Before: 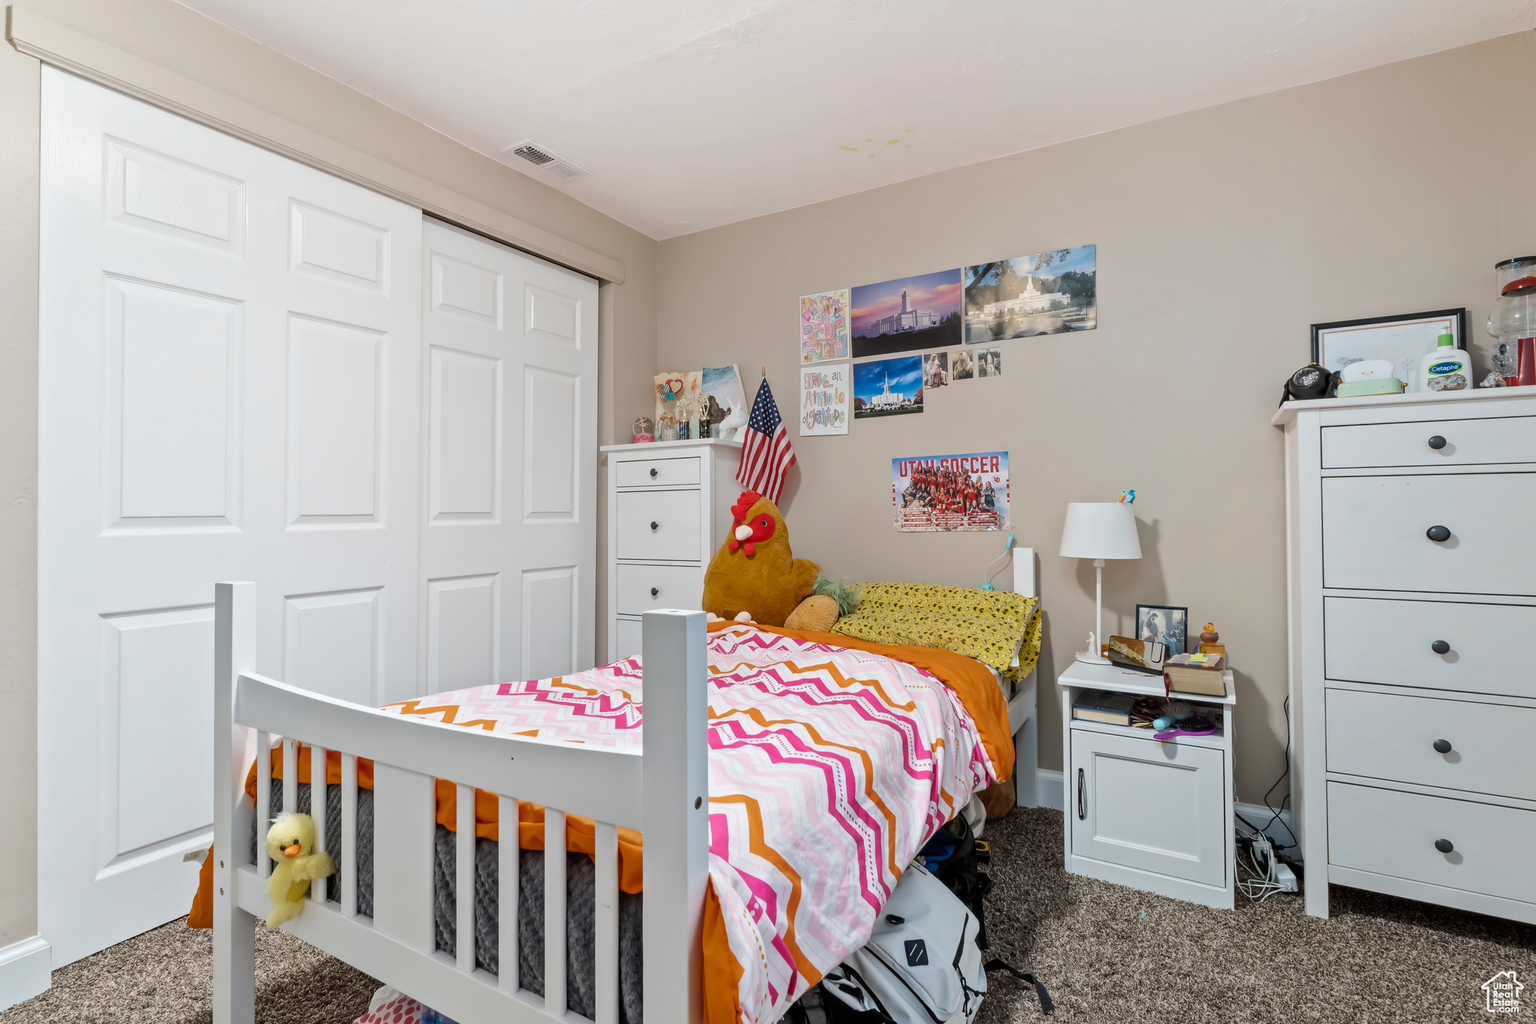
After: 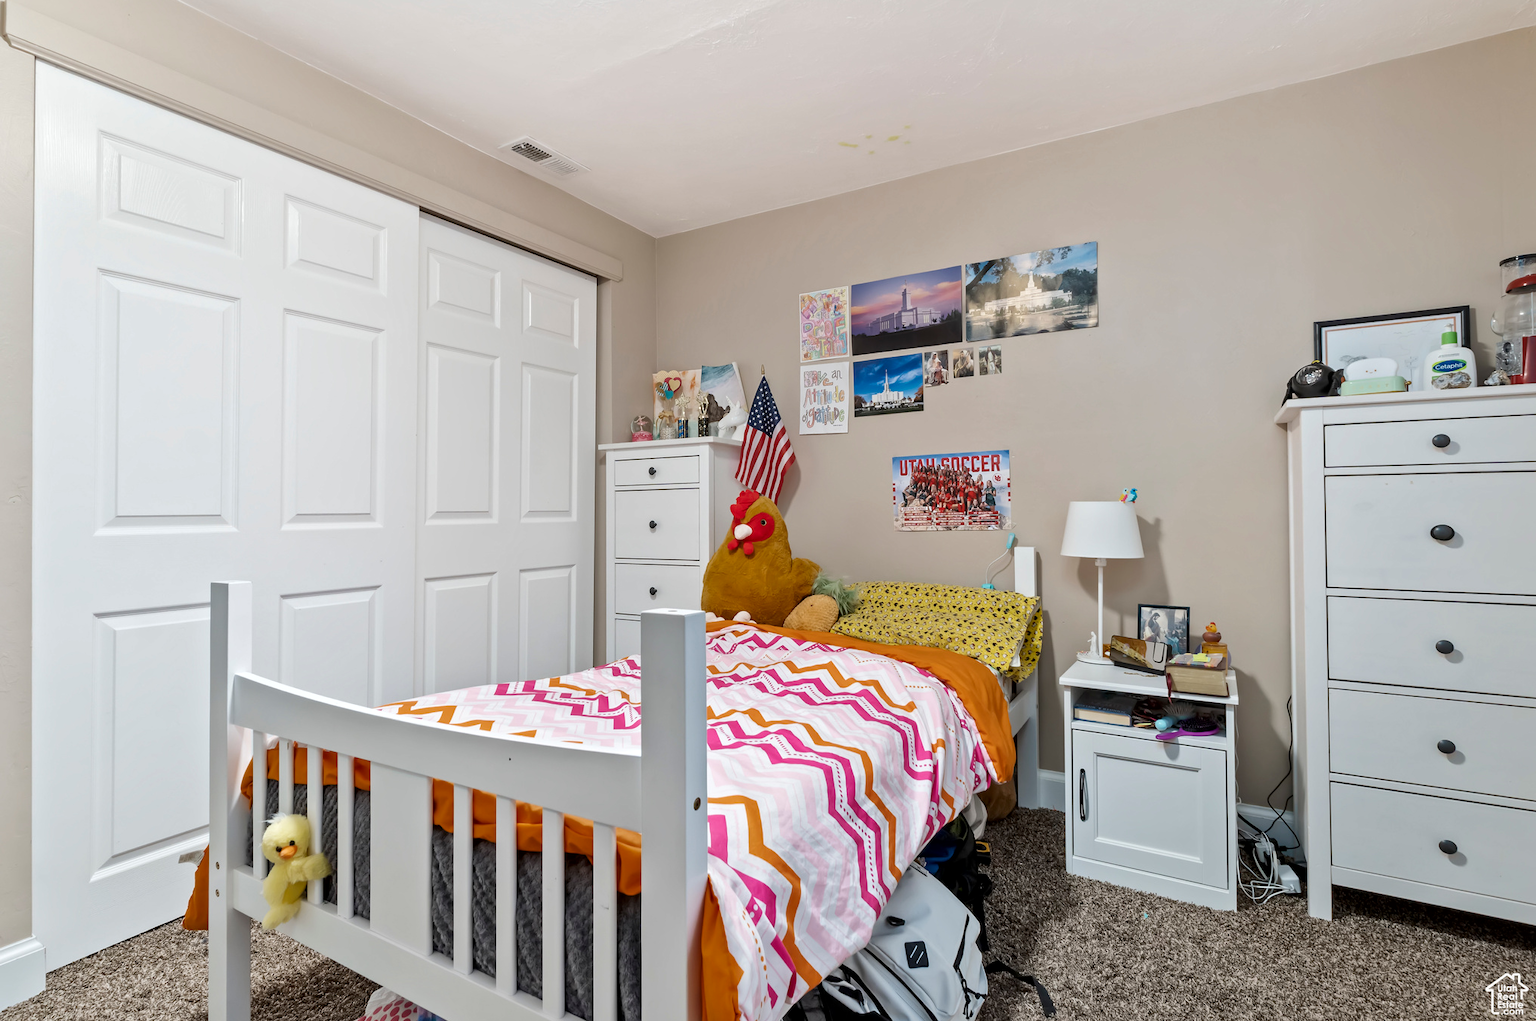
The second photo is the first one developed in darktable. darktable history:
crop: left 0.434%, top 0.485%, right 0.244%, bottom 0.386%
local contrast: mode bilateral grid, contrast 25, coarseness 50, detail 123%, midtone range 0.2
sharpen: radius 5.325, amount 0.312, threshold 26.433
